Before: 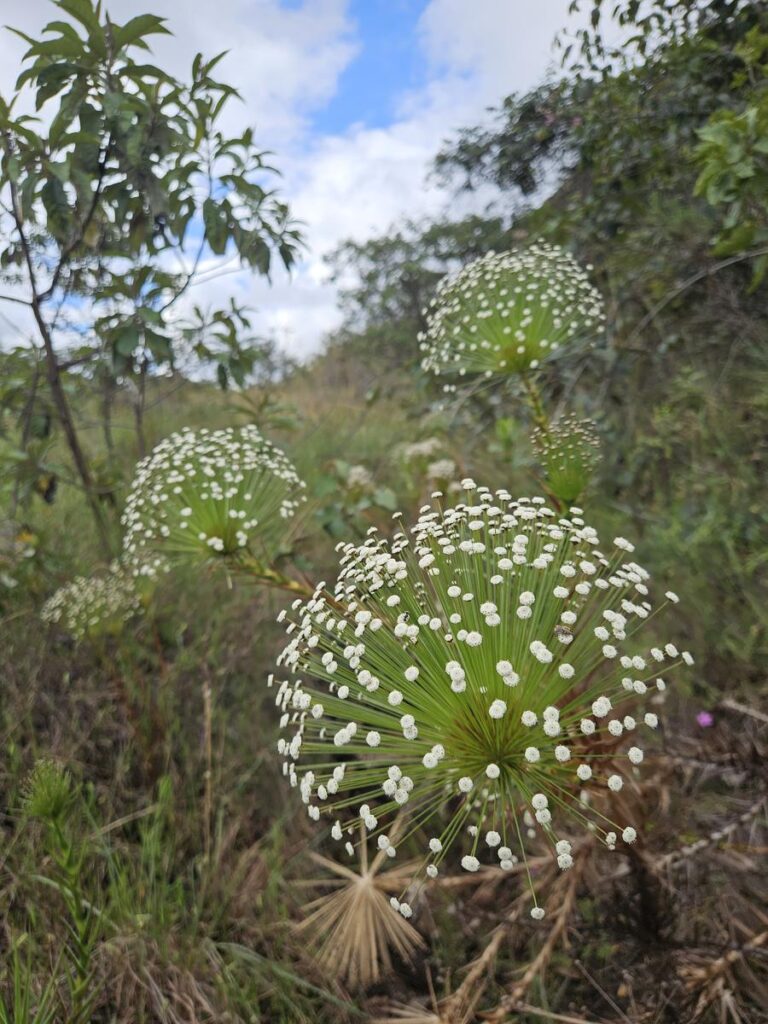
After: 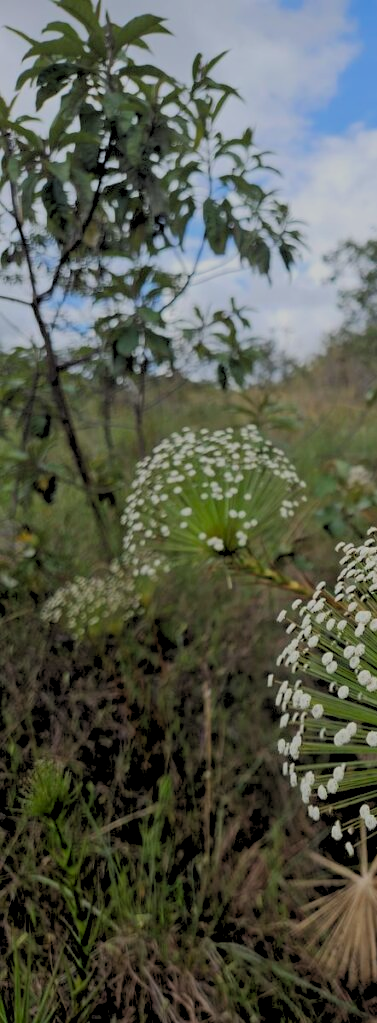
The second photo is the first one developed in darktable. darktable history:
crop and rotate: left 0%, top 0%, right 50.845%
tone equalizer: -8 EV -0.417 EV, -7 EV -0.389 EV, -6 EV -0.333 EV, -5 EV -0.222 EV, -3 EV 0.222 EV, -2 EV 0.333 EV, -1 EV 0.389 EV, +0 EV 0.417 EV, edges refinement/feathering 500, mask exposure compensation -1.57 EV, preserve details no
exposure: exposure -1 EV, compensate highlight preservation false
rgb levels: preserve colors sum RGB, levels [[0.038, 0.433, 0.934], [0, 0.5, 1], [0, 0.5, 1]]
